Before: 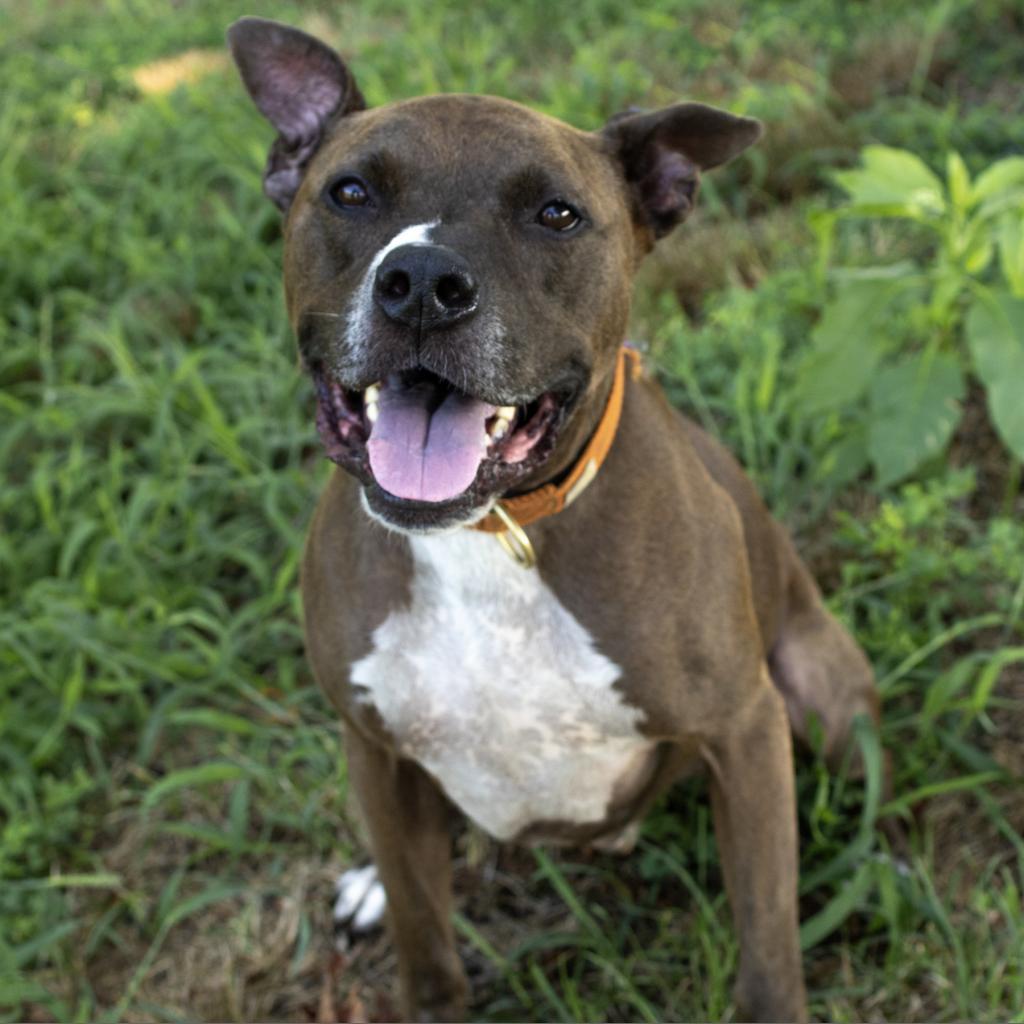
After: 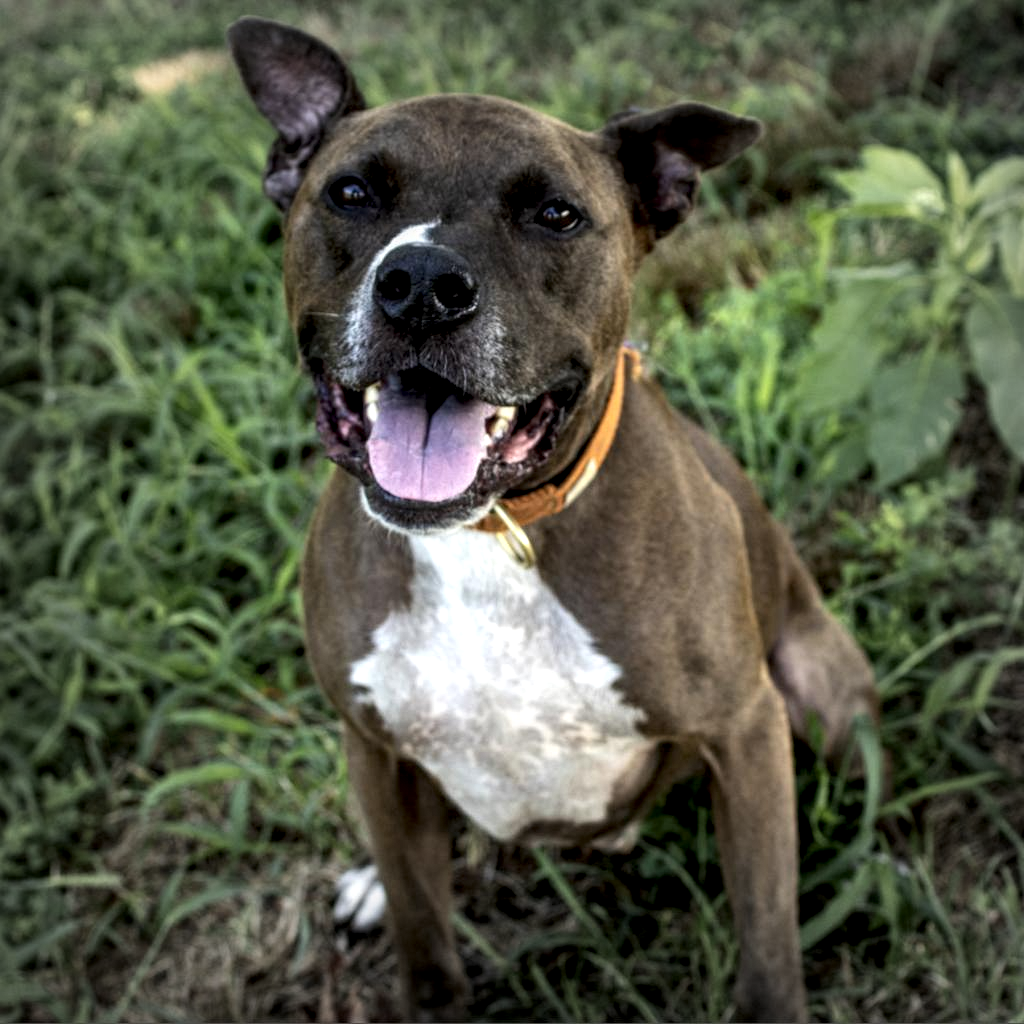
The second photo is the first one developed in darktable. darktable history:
local contrast: highlights 21%, shadows 70%, detail 170%
shadows and highlights: radius 266.88, highlights color adjustment 32.37%, soften with gaussian
vignetting: fall-off start 53.43%, automatic ratio true, width/height ratio 1.315, shape 0.224
